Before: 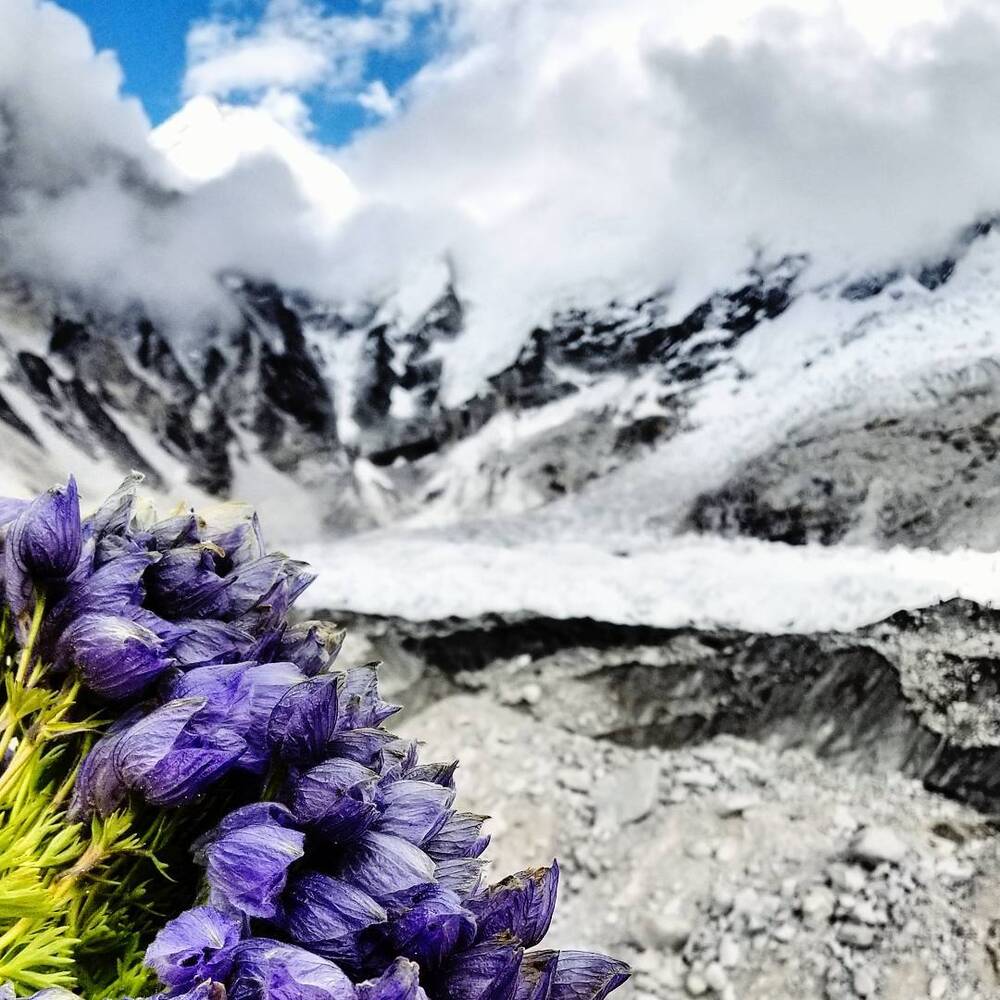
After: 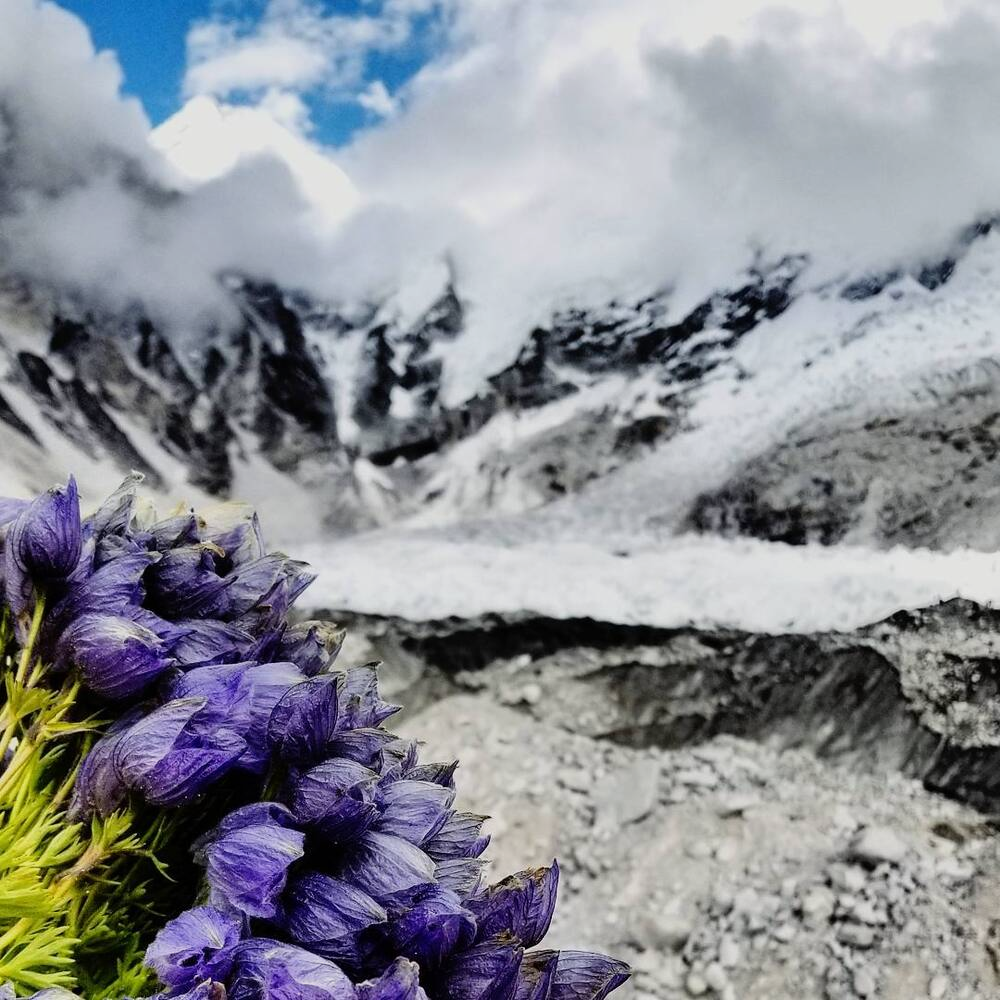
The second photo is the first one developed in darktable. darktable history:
exposure: exposure -0.352 EV, compensate highlight preservation false
